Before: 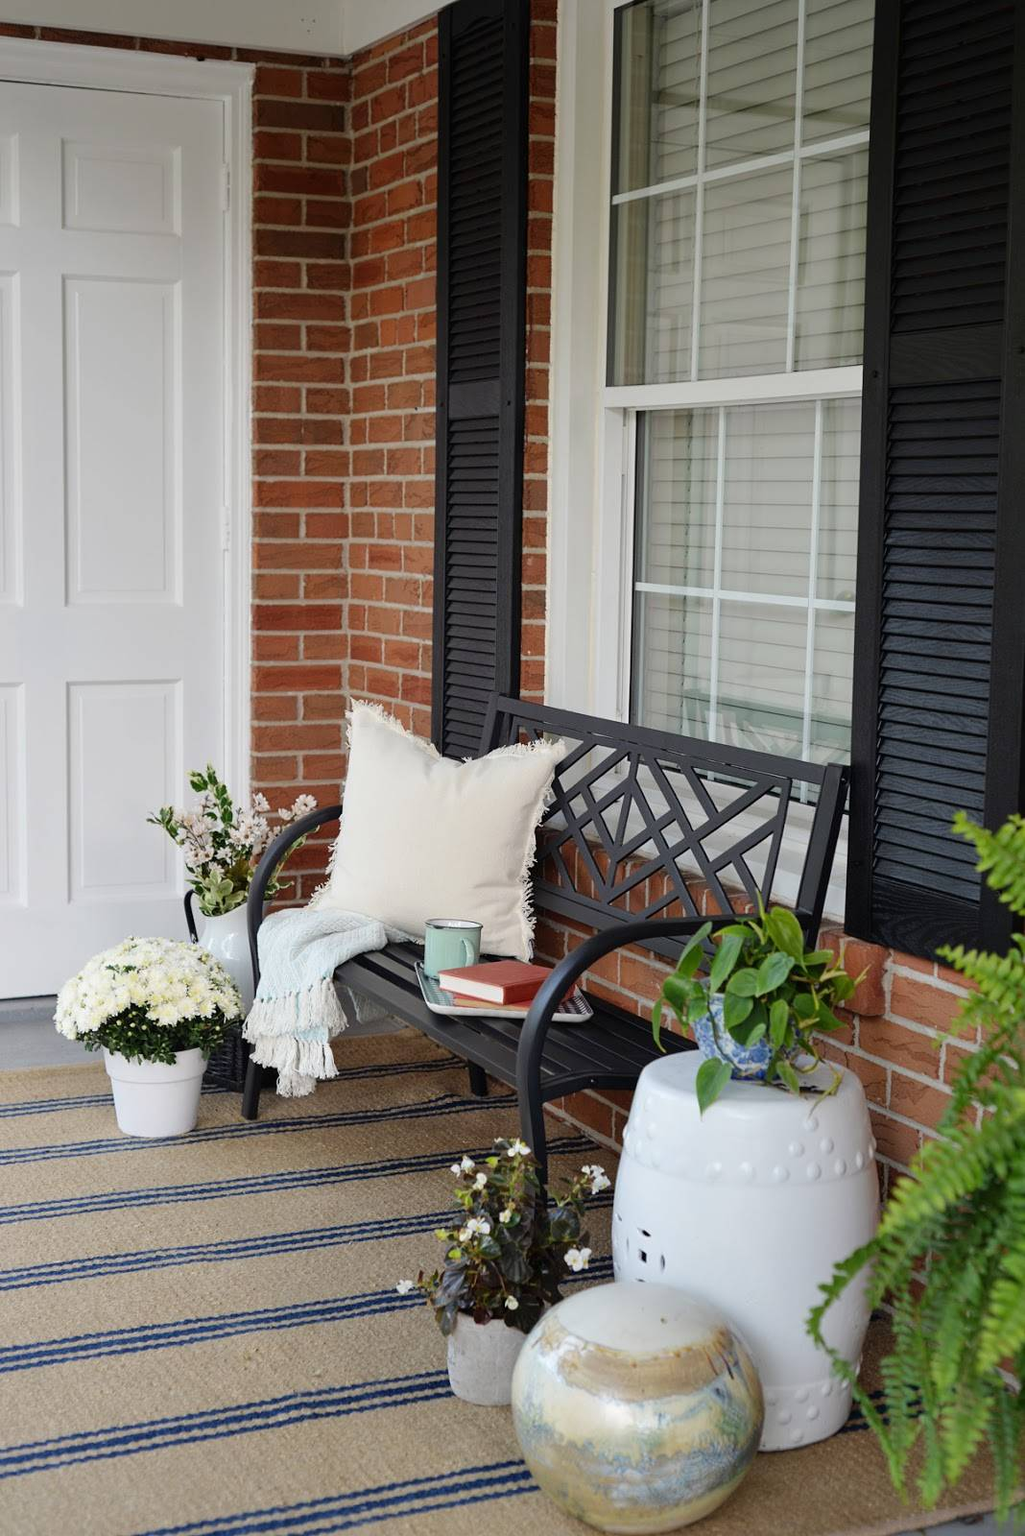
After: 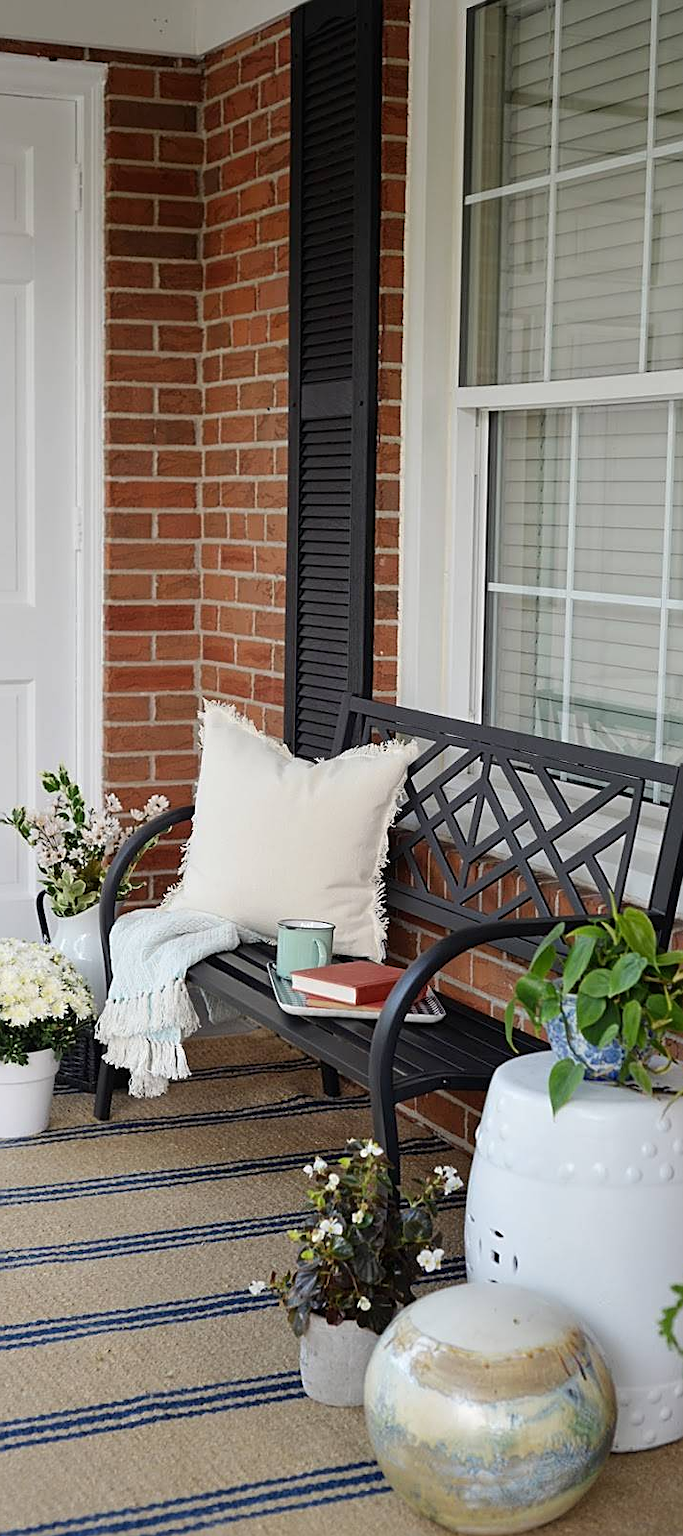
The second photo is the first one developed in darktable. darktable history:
crop and rotate: left 14.496%, right 18.794%
sharpen: on, module defaults
